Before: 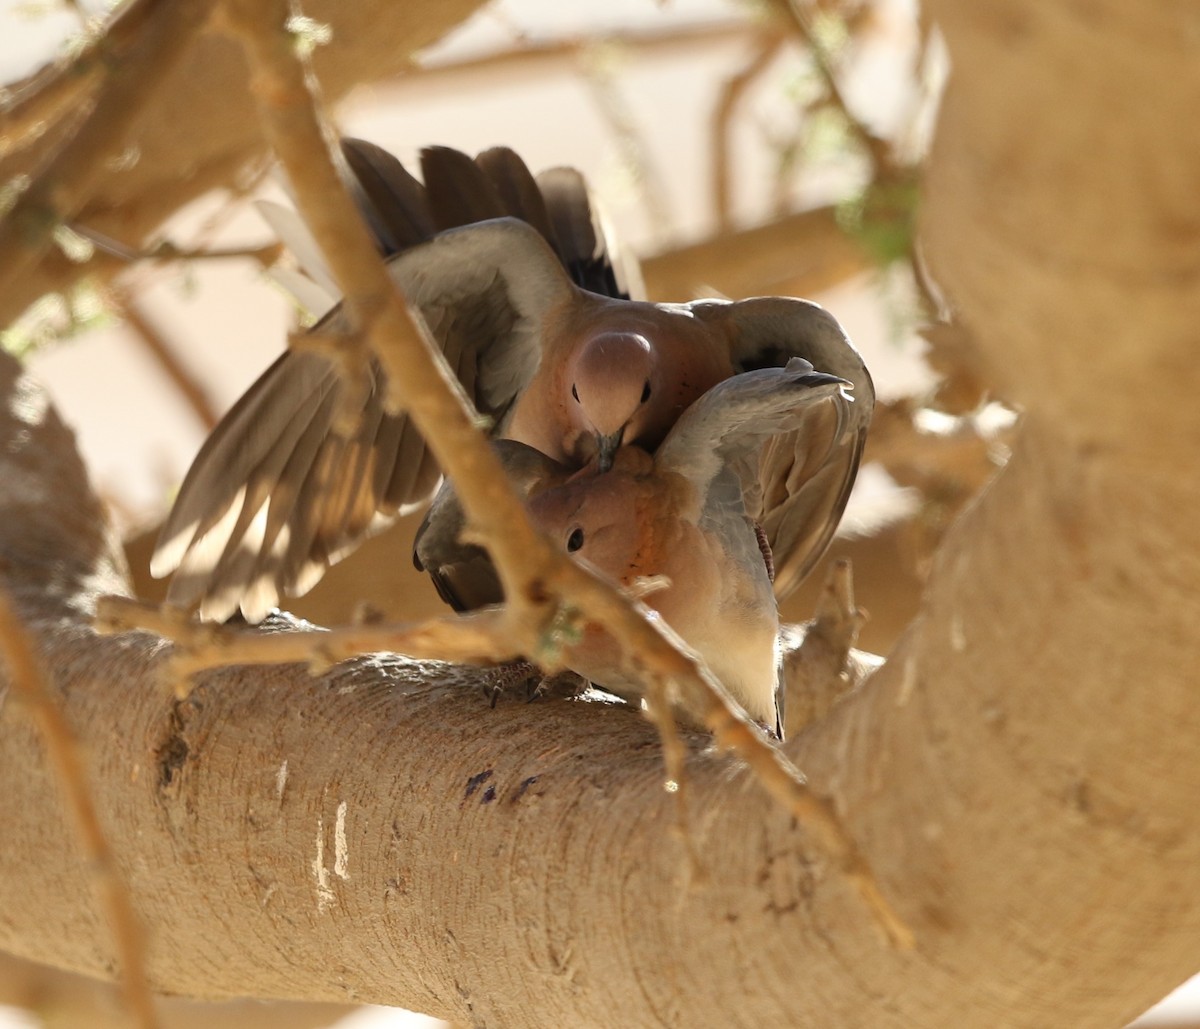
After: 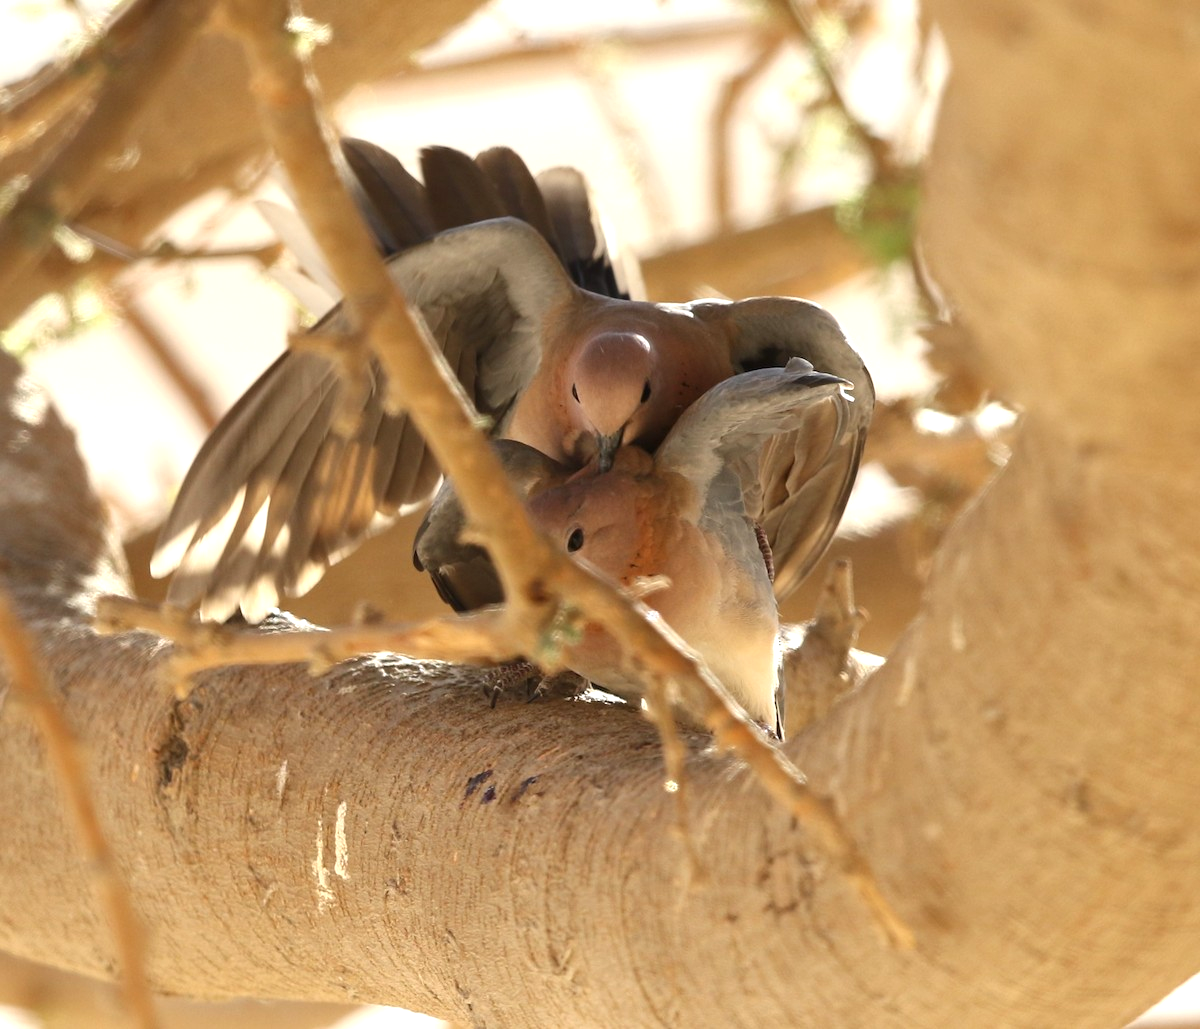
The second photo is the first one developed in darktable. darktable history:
exposure: exposure 0.526 EV, compensate exposure bias true, compensate highlight preservation false
